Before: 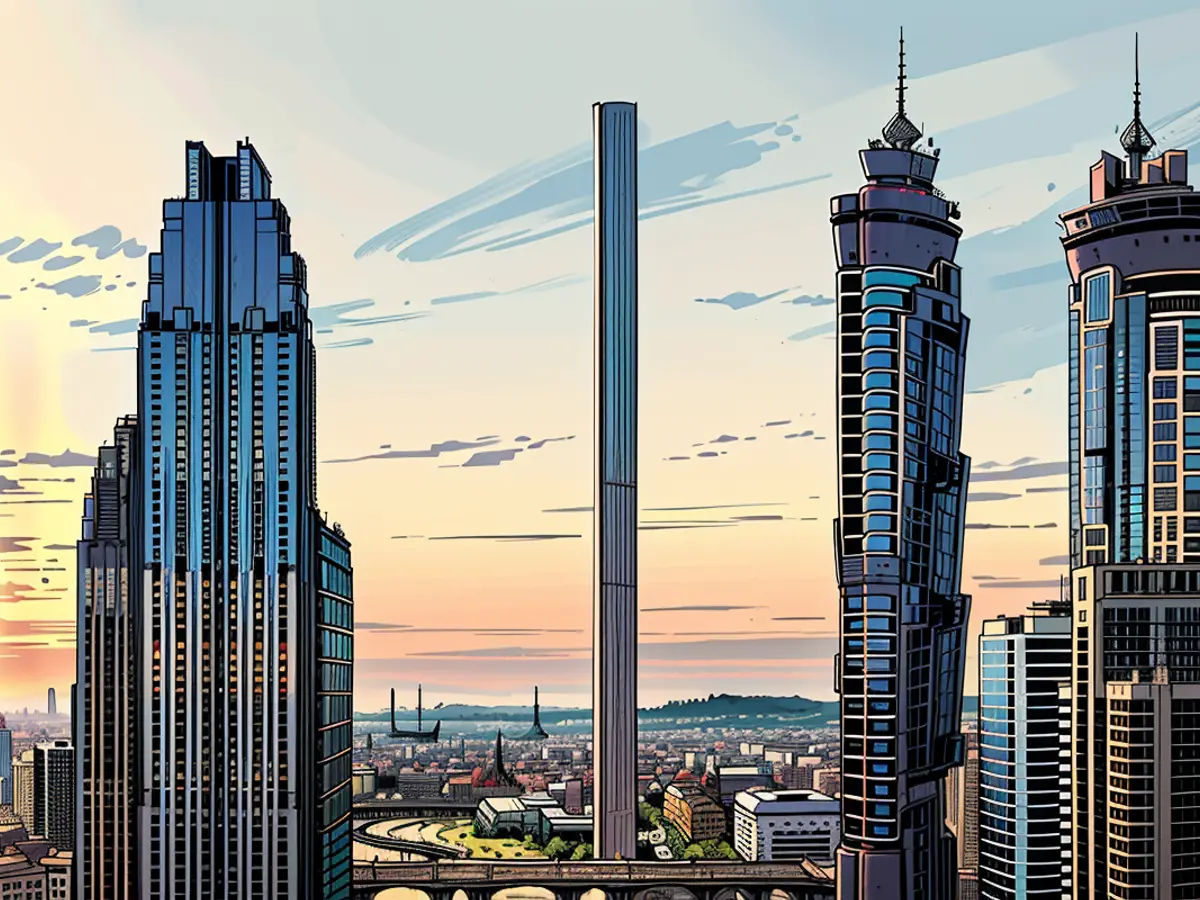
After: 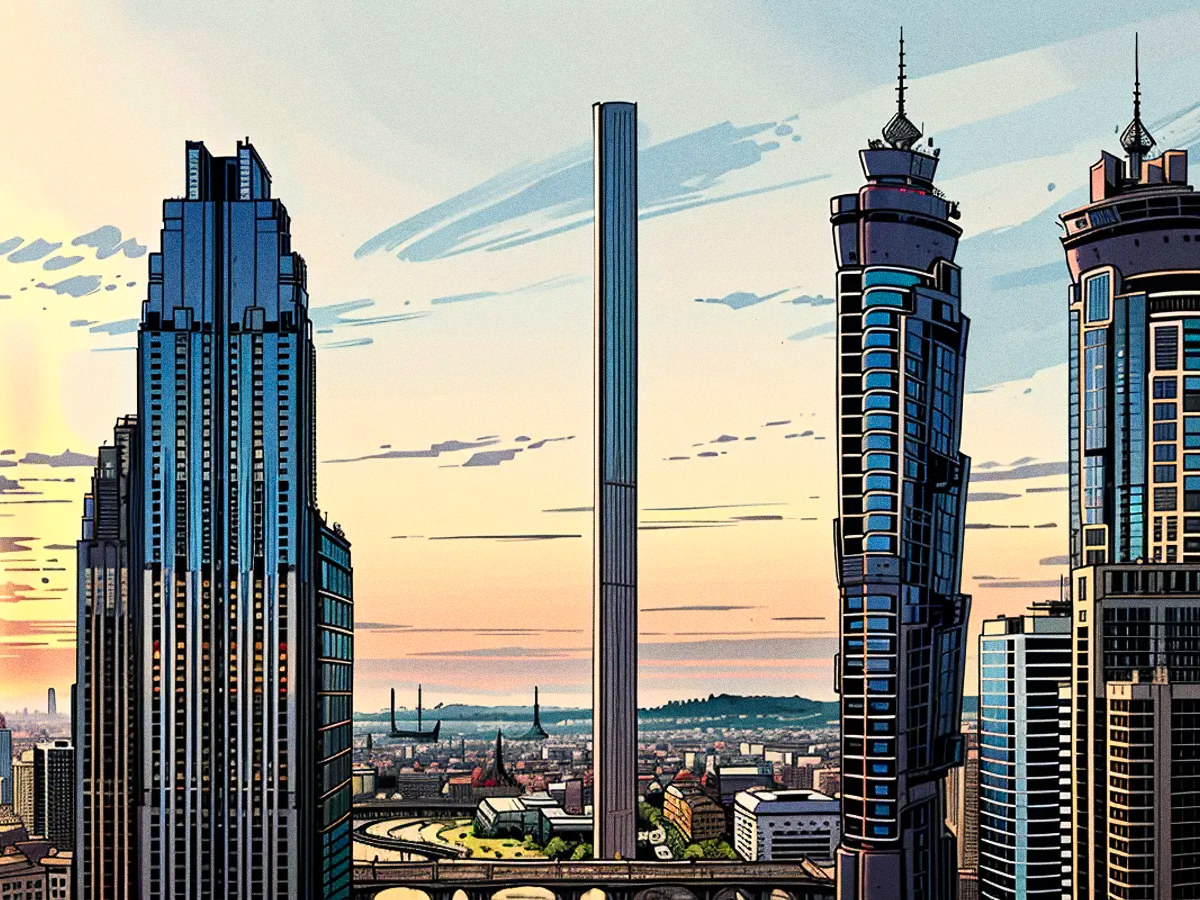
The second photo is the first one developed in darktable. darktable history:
white balance: red 1.009, blue 0.985
grain: coarseness 0.09 ISO, strength 40%
contrast brightness saturation: contrast 0.15, brightness -0.01, saturation 0.1
base curve: curves: ch0 [(0, 0) (0.303, 0.277) (1, 1)]
